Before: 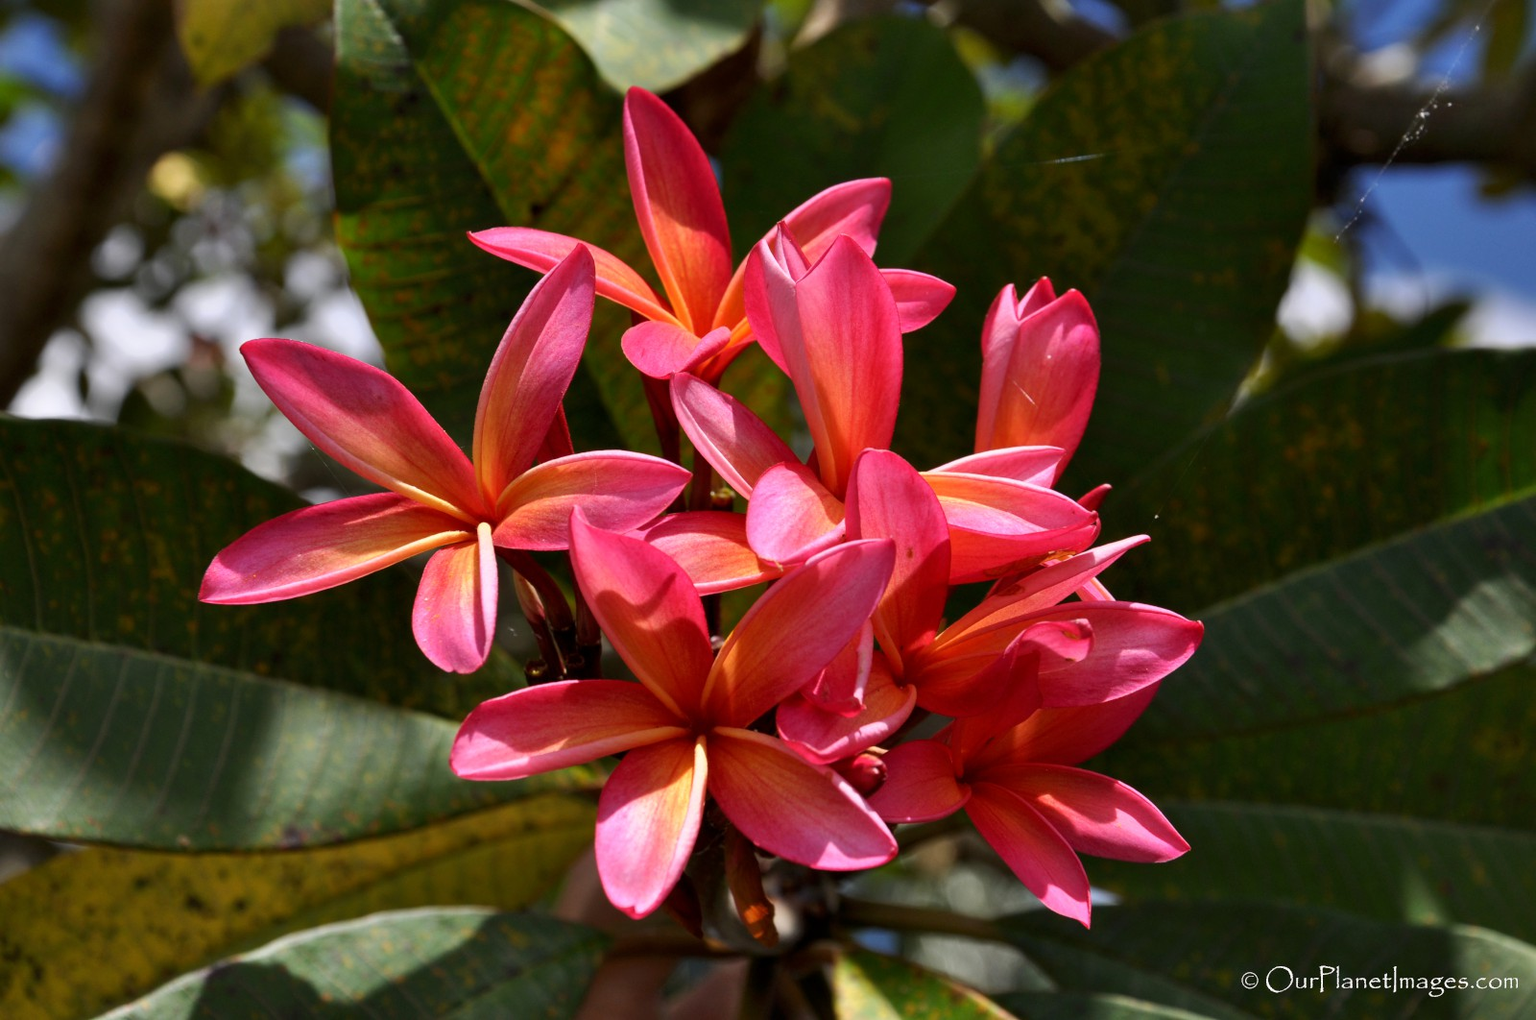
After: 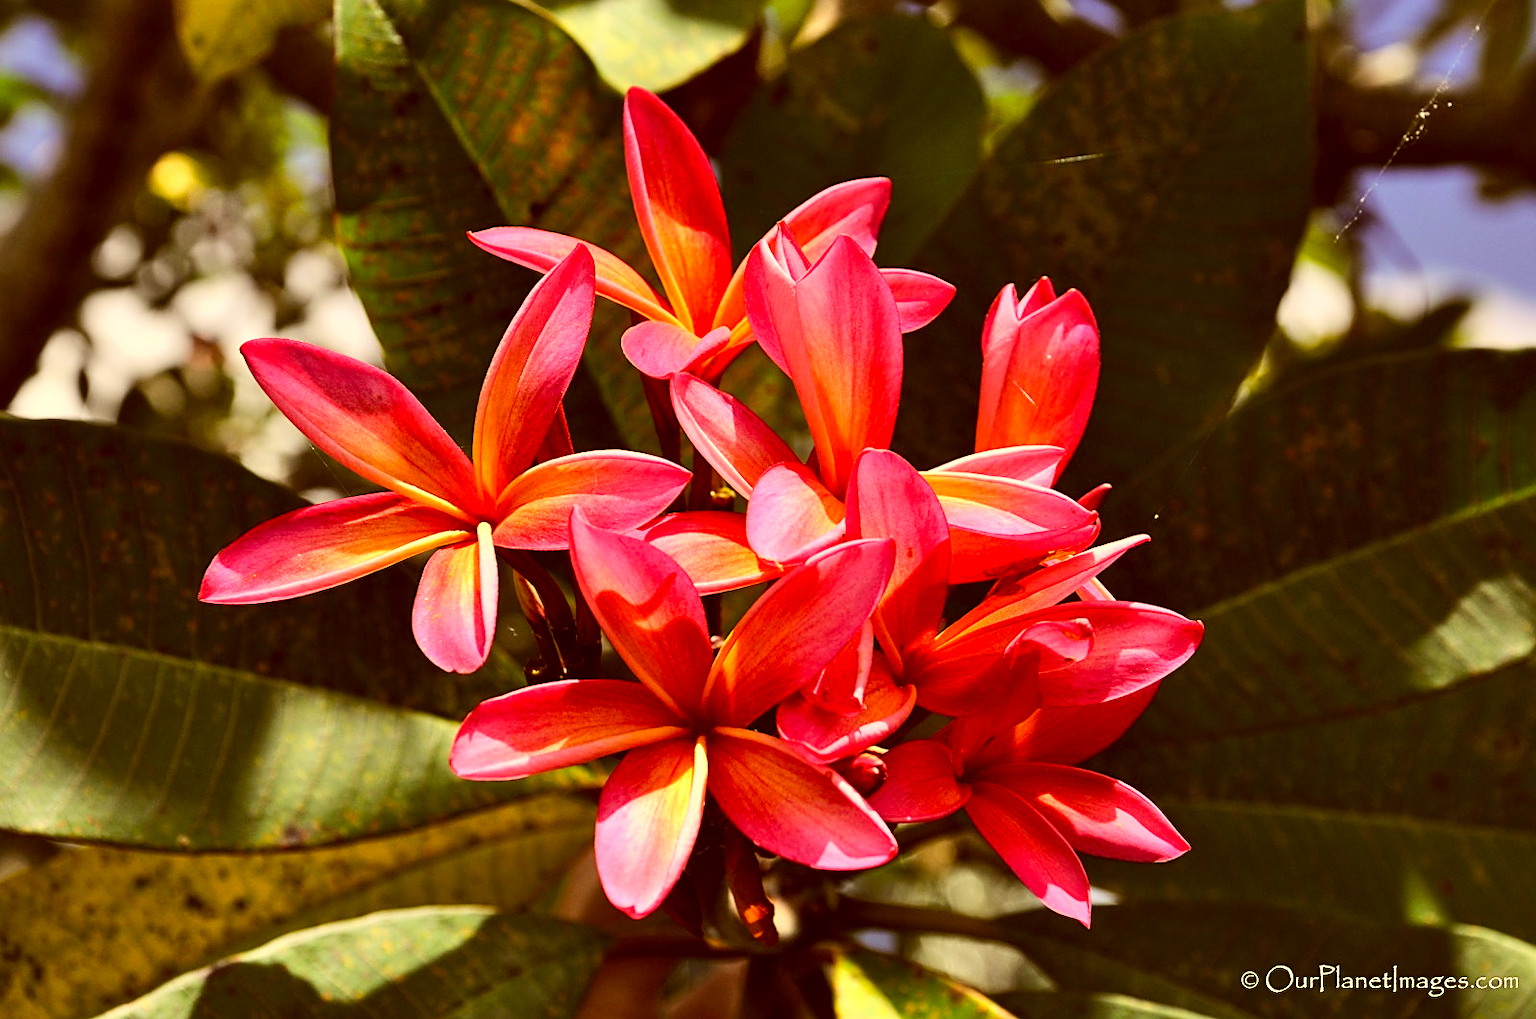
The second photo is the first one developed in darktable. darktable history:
color correction: highlights a* 1.25, highlights b* 24.69, shadows a* 15.65, shadows b* 24.16
sharpen: on, module defaults
exposure: exposure 0.498 EV, compensate exposure bias true, compensate highlight preservation false
tone curve: curves: ch0 [(0, 0) (0.114, 0.083) (0.291, 0.3) (0.447, 0.535) (0.602, 0.712) (0.772, 0.864) (0.999, 0.978)]; ch1 [(0, 0) (0.389, 0.352) (0.458, 0.433) (0.486, 0.474) (0.509, 0.505) (0.535, 0.541) (0.555, 0.557) (0.677, 0.724) (1, 1)]; ch2 [(0, 0) (0.369, 0.388) (0.449, 0.431) (0.501, 0.5) (0.528, 0.552) (0.561, 0.596) (0.697, 0.721) (1, 1)]
